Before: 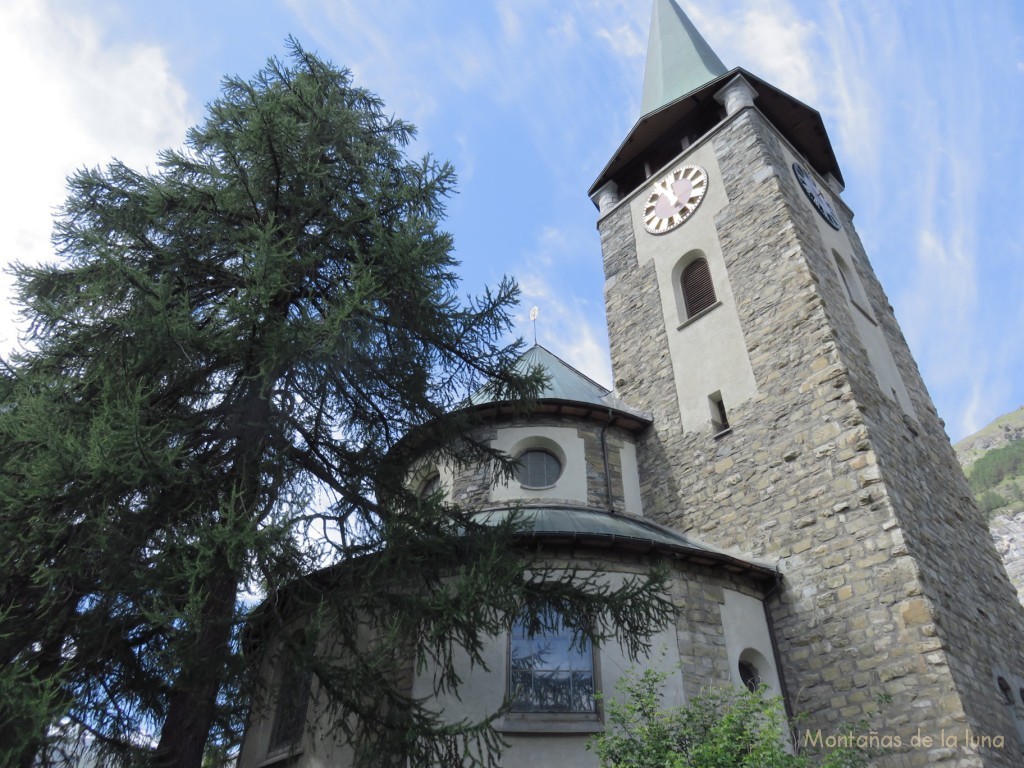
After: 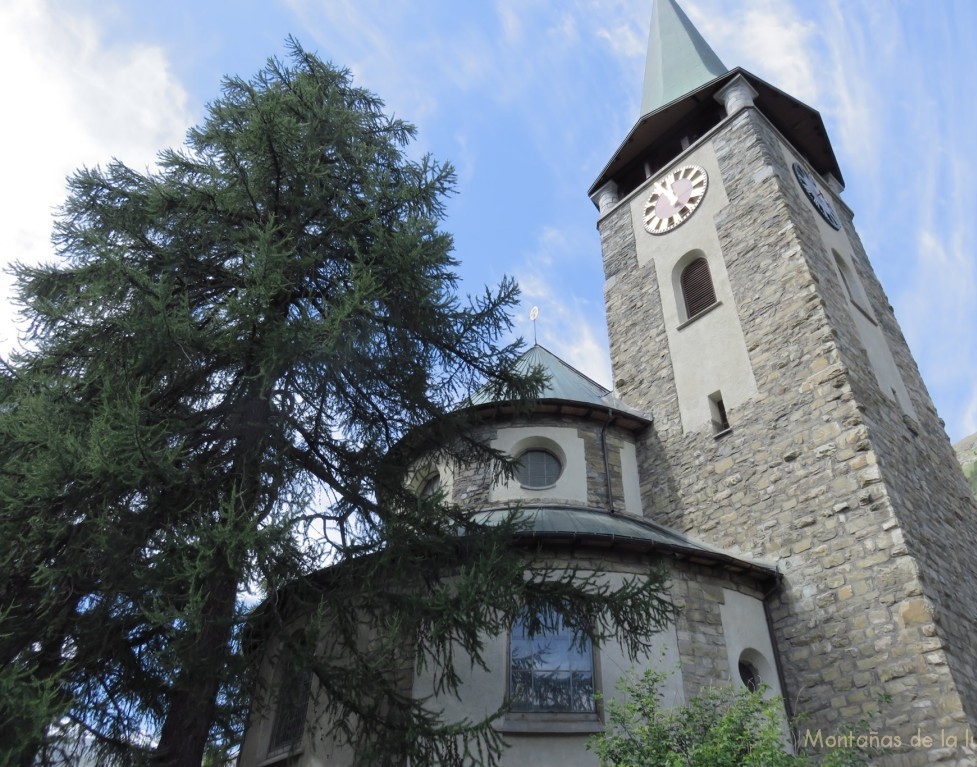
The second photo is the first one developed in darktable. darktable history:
crop: right 4.518%, bottom 0.047%
